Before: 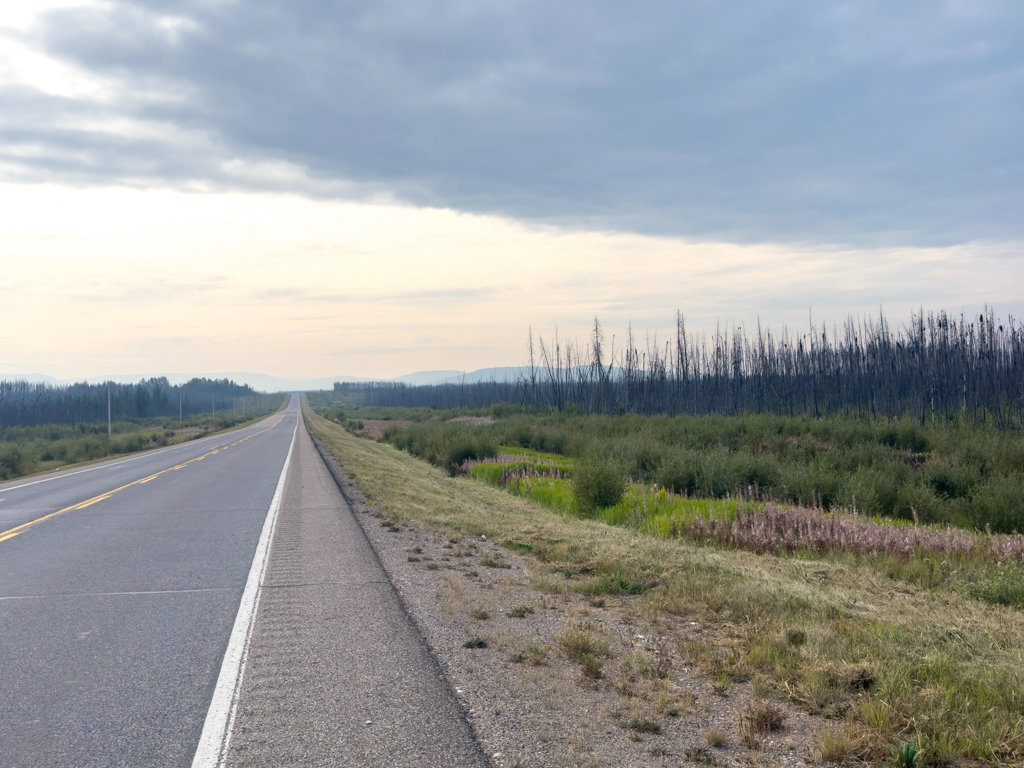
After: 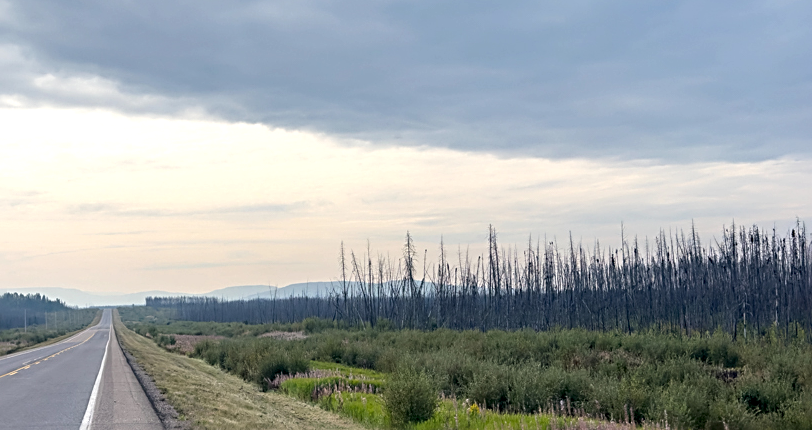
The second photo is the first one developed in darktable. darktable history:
crop: left 18.412%, top 11.077%, right 2.215%, bottom 32.804%
local contrast: on, module defaults
sharpen: radius 2.534, amount 0.616
